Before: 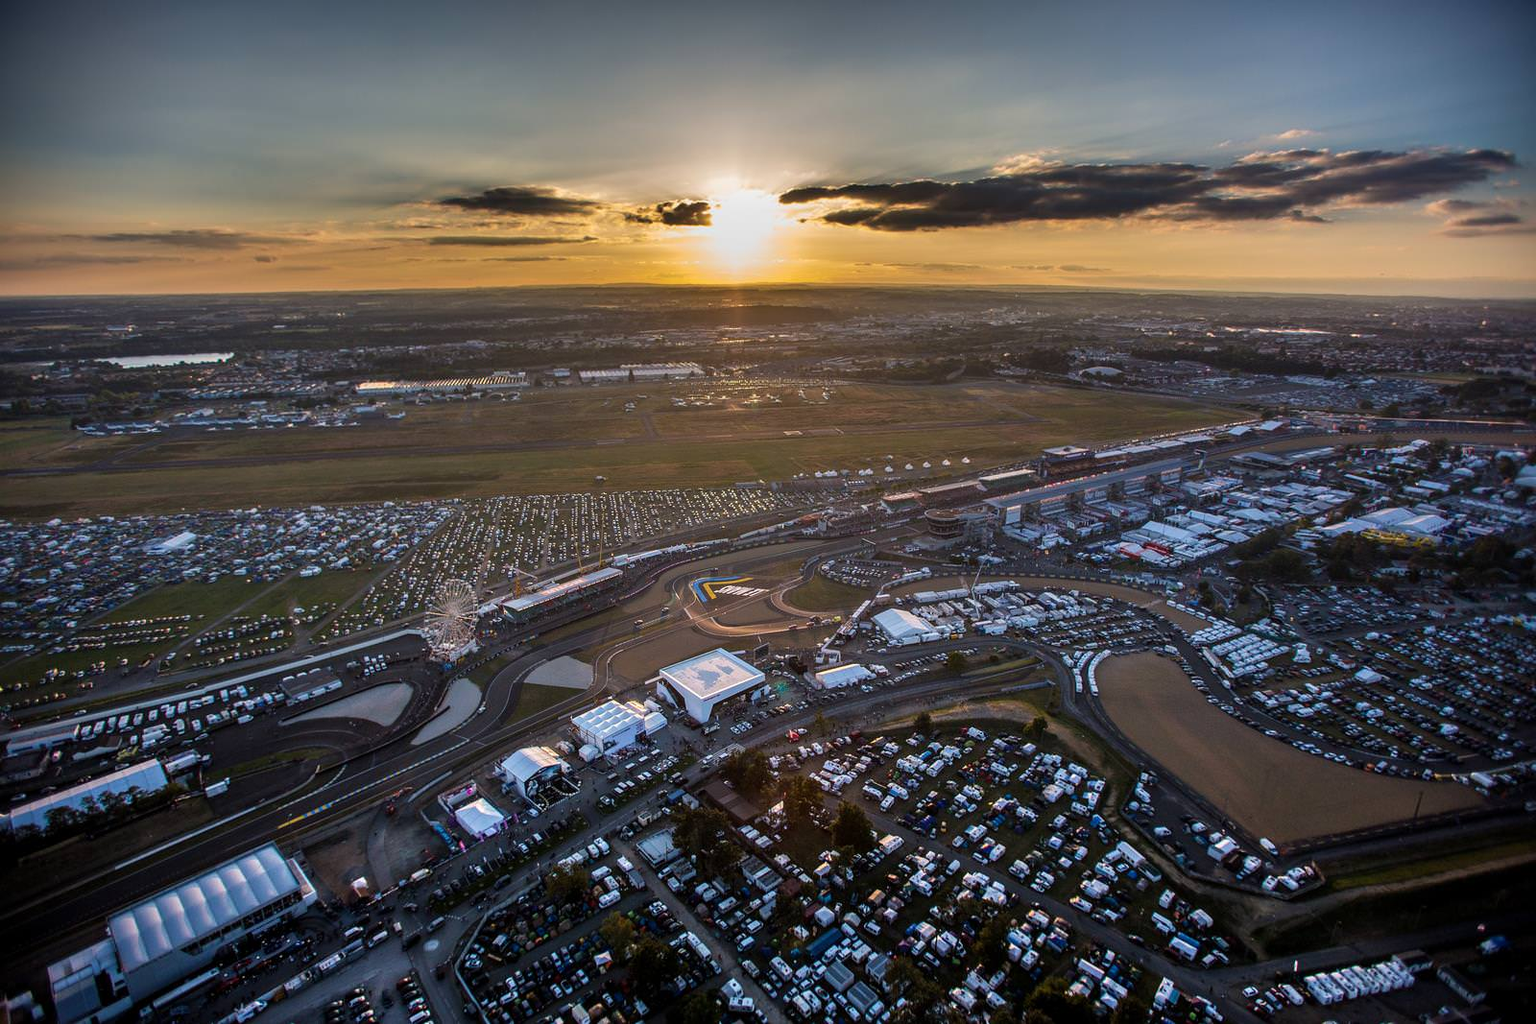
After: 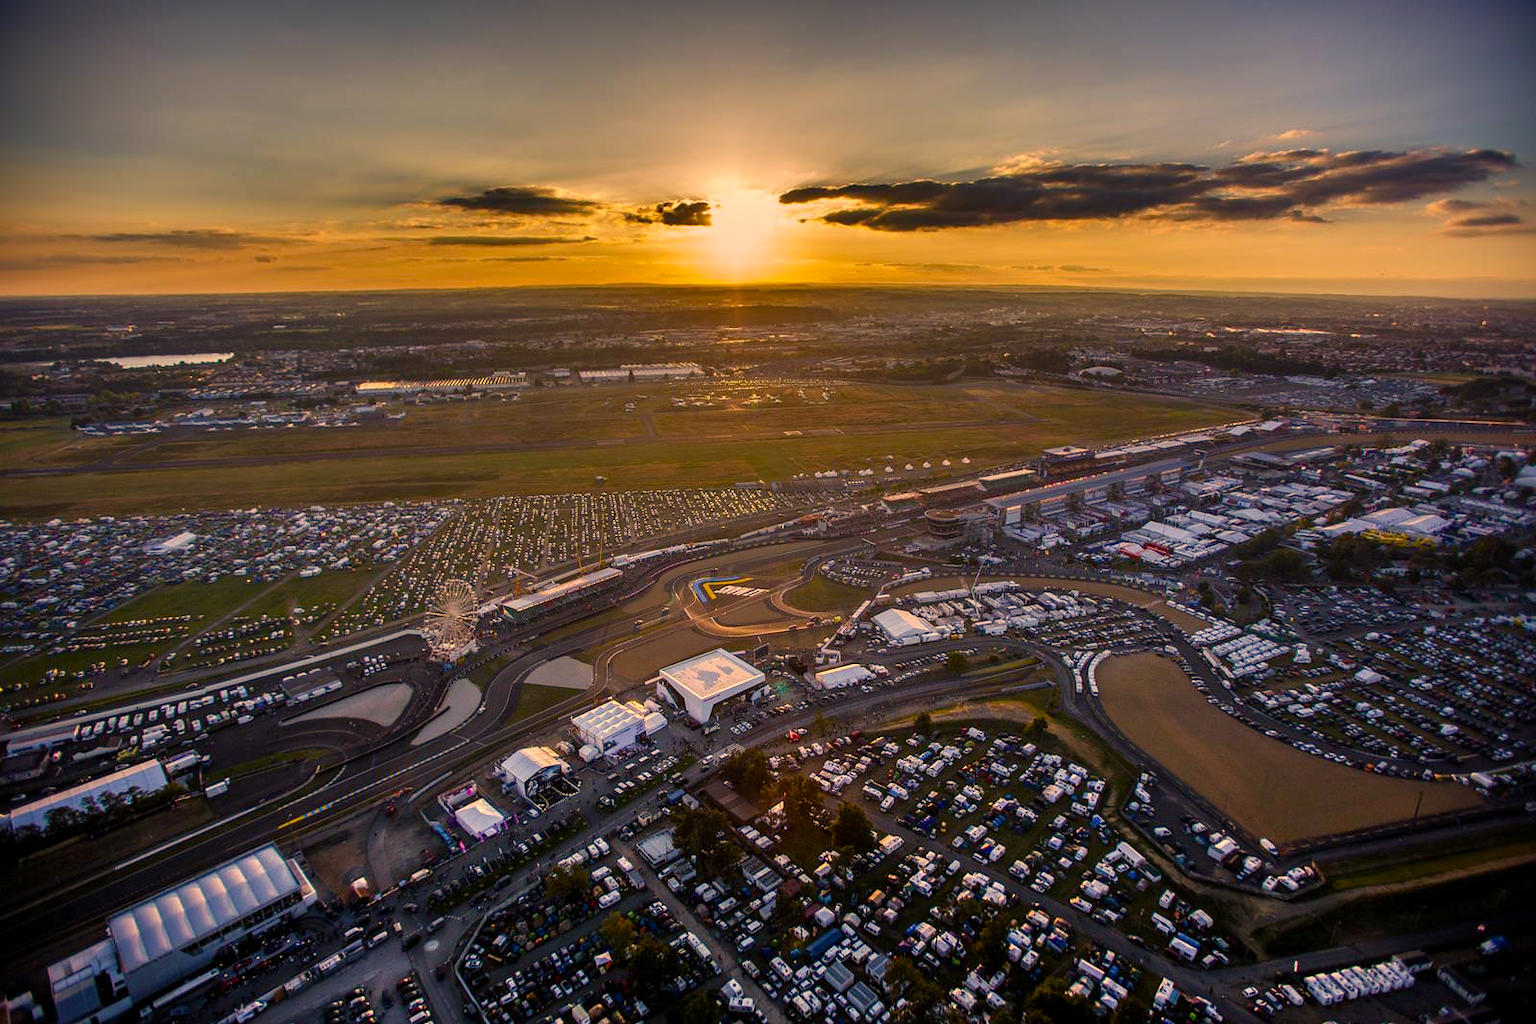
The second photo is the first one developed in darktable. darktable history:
color balance rgb: perceptual saturation grading › global saturation 20%, perceptual saturation grading › highlights -25.906%, perceptual saturation grading › shadows 25.208%
color correction: highlights a* 14.98, highlights b* 30.86
exposure: exposure -0.013 EV, compensate highlight preservation false
